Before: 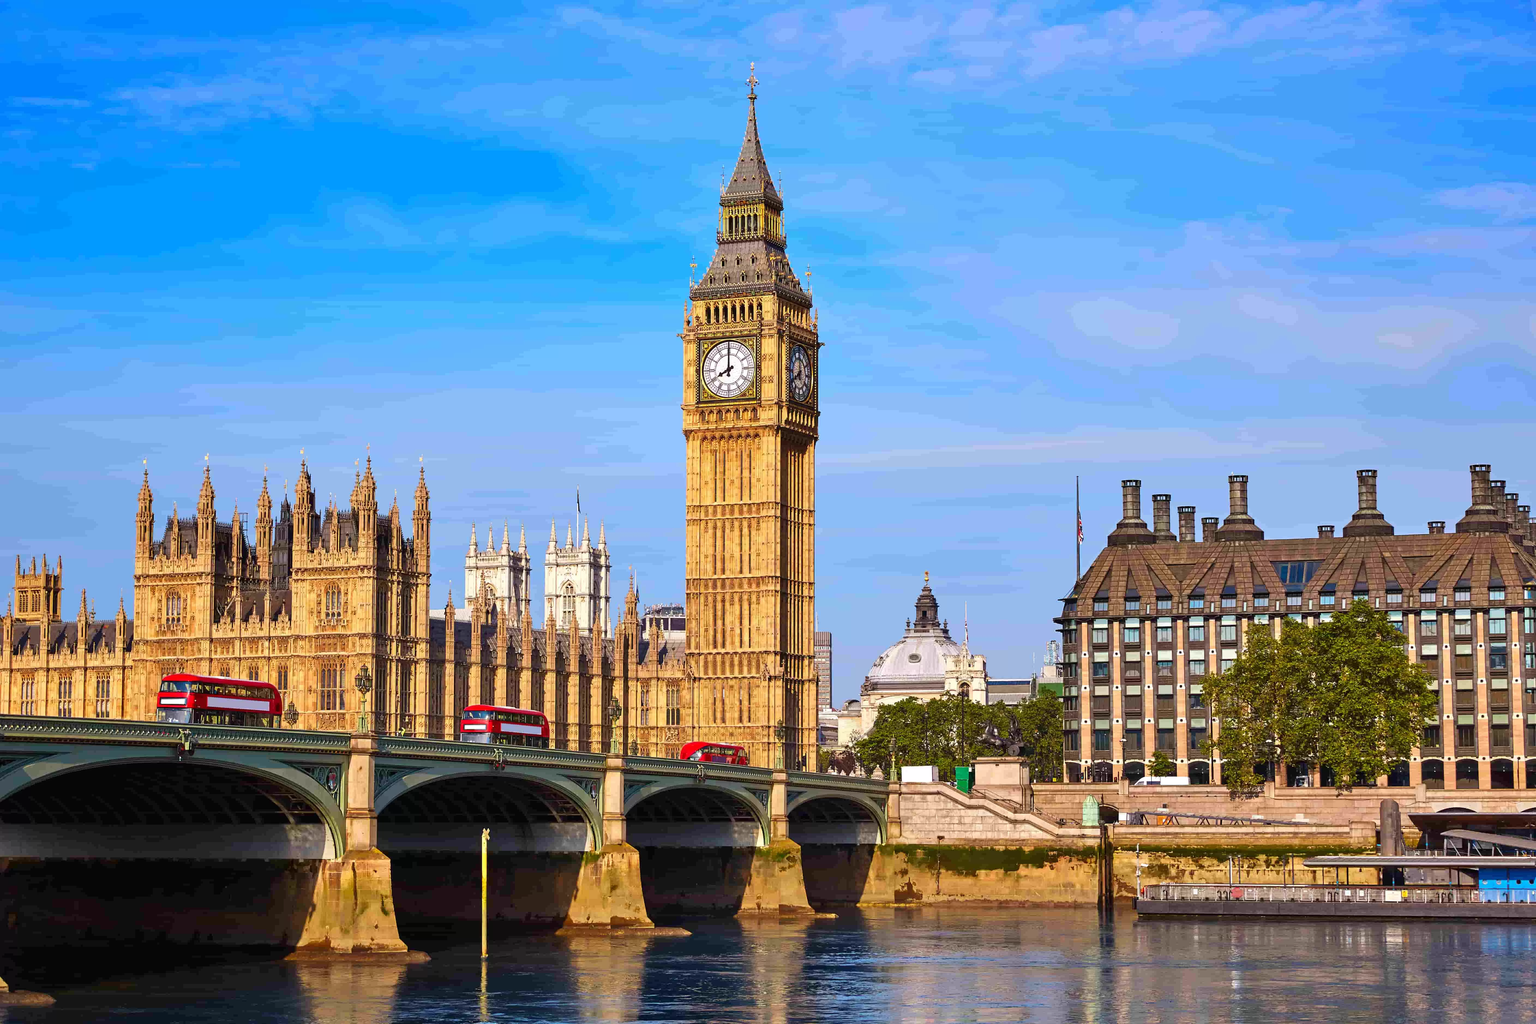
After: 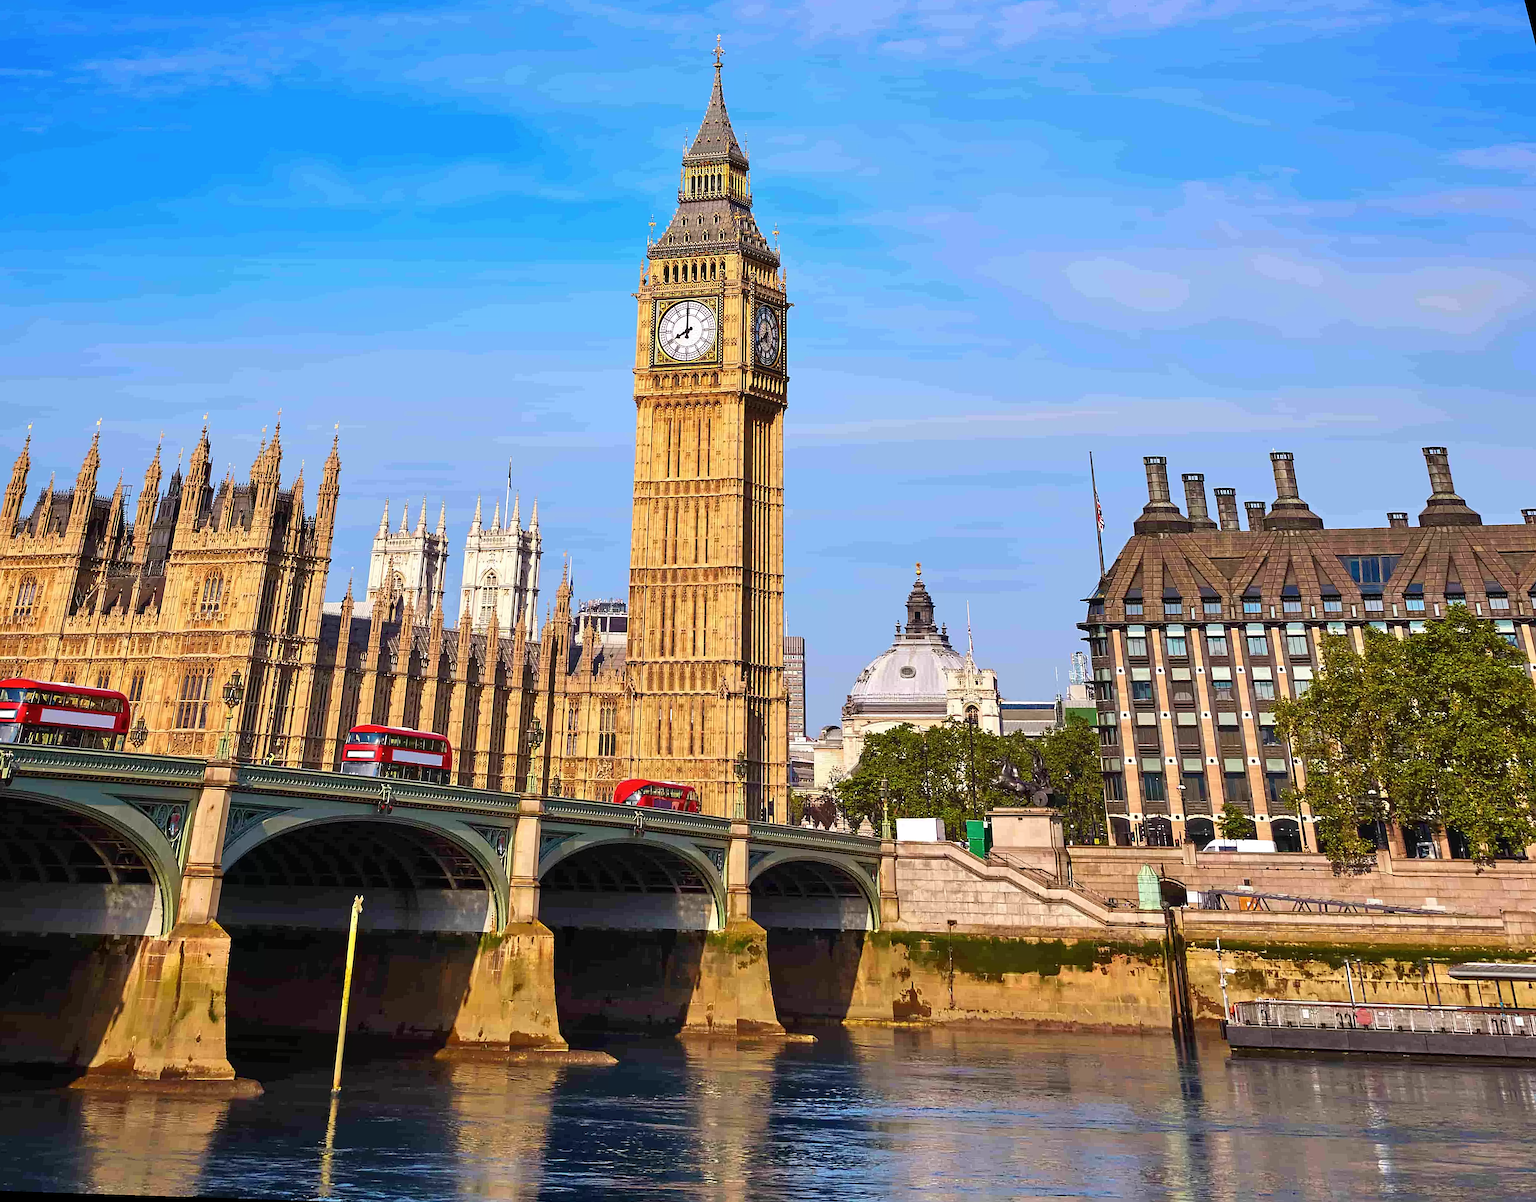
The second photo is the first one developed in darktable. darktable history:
color correction: saturation 0.98
sharpen: on, module defaults
color calibration: illuminant same as pipeline (D50), x 0.346, y 0.359, temperature 5002.42 K
rotate and perspective: rotation 0.72°, lens shift (vertical) -0.352, lens shift (horizontal) -0.051, crop left 0.152, crop right 0.859, crop top 0.019, crop bottom 0.964
